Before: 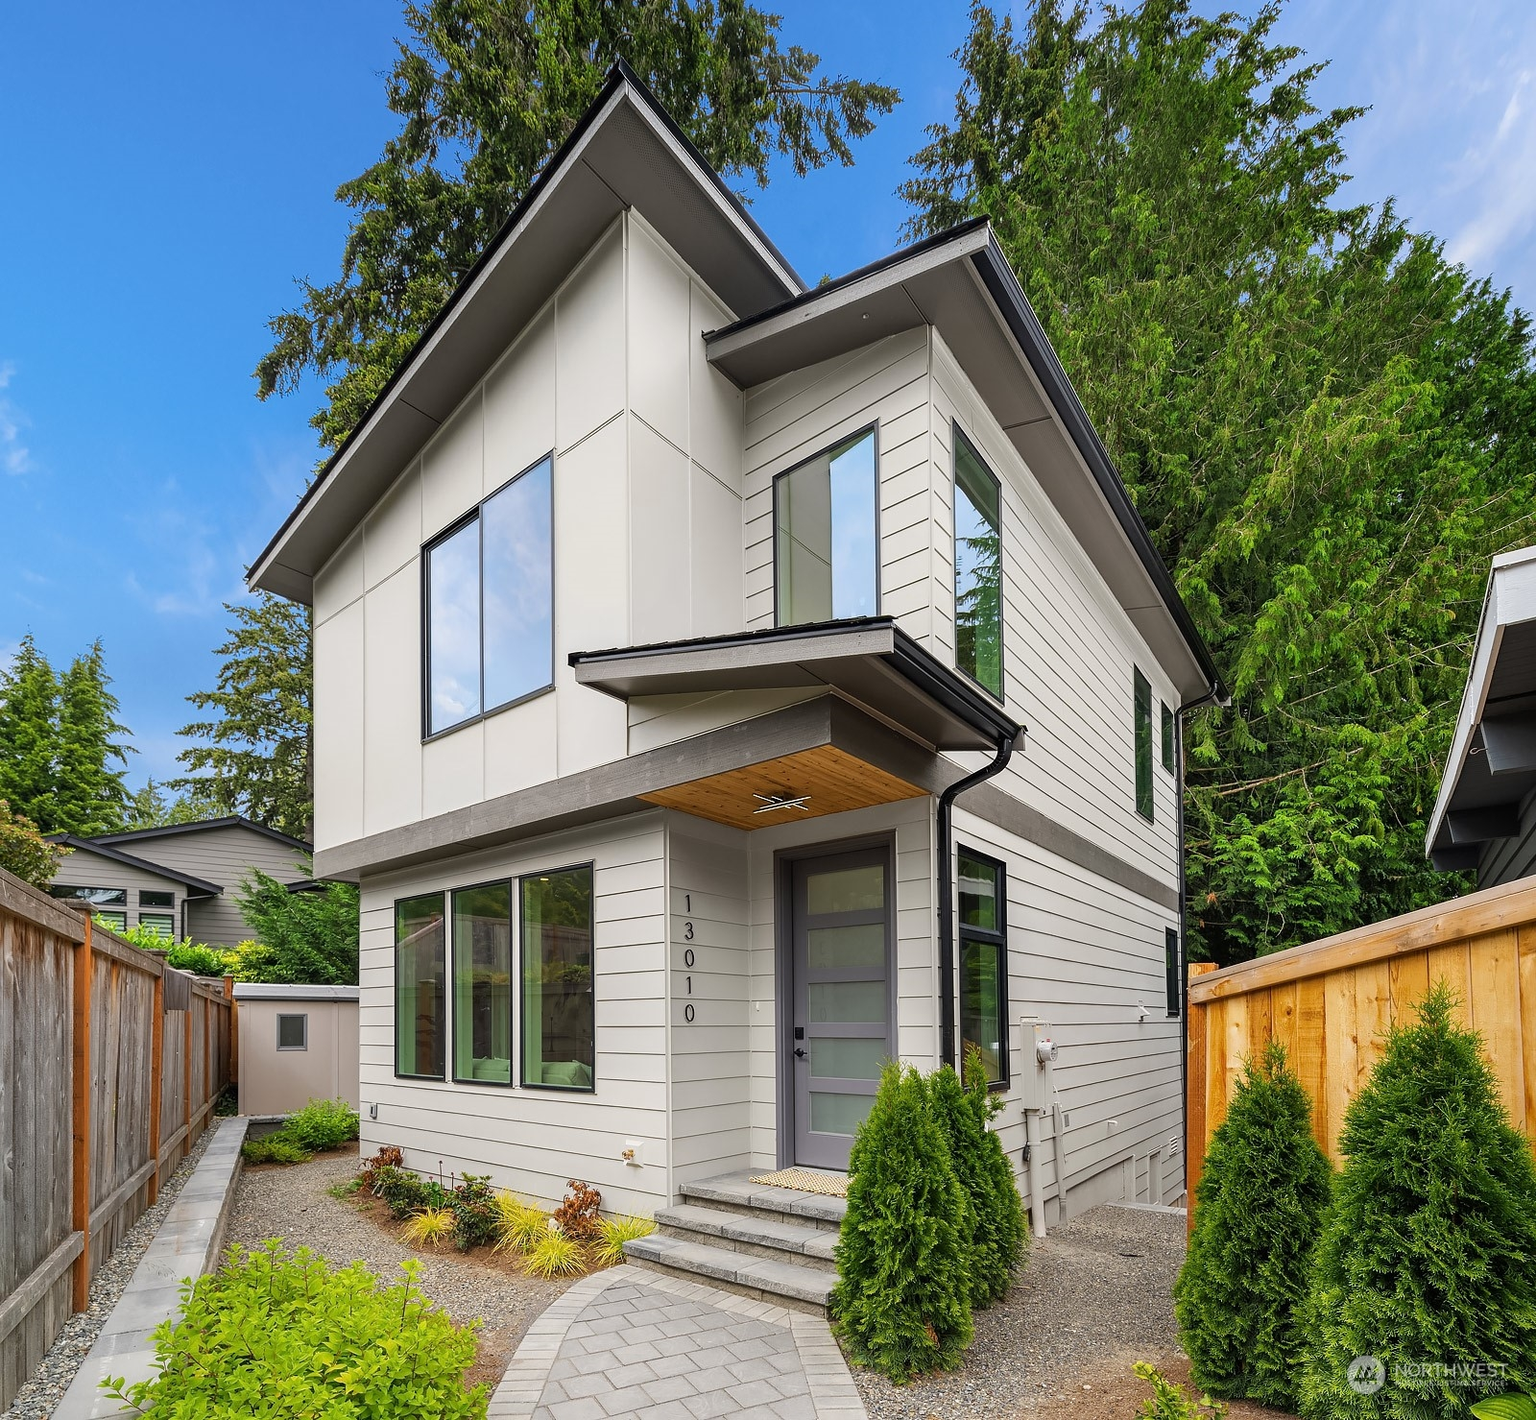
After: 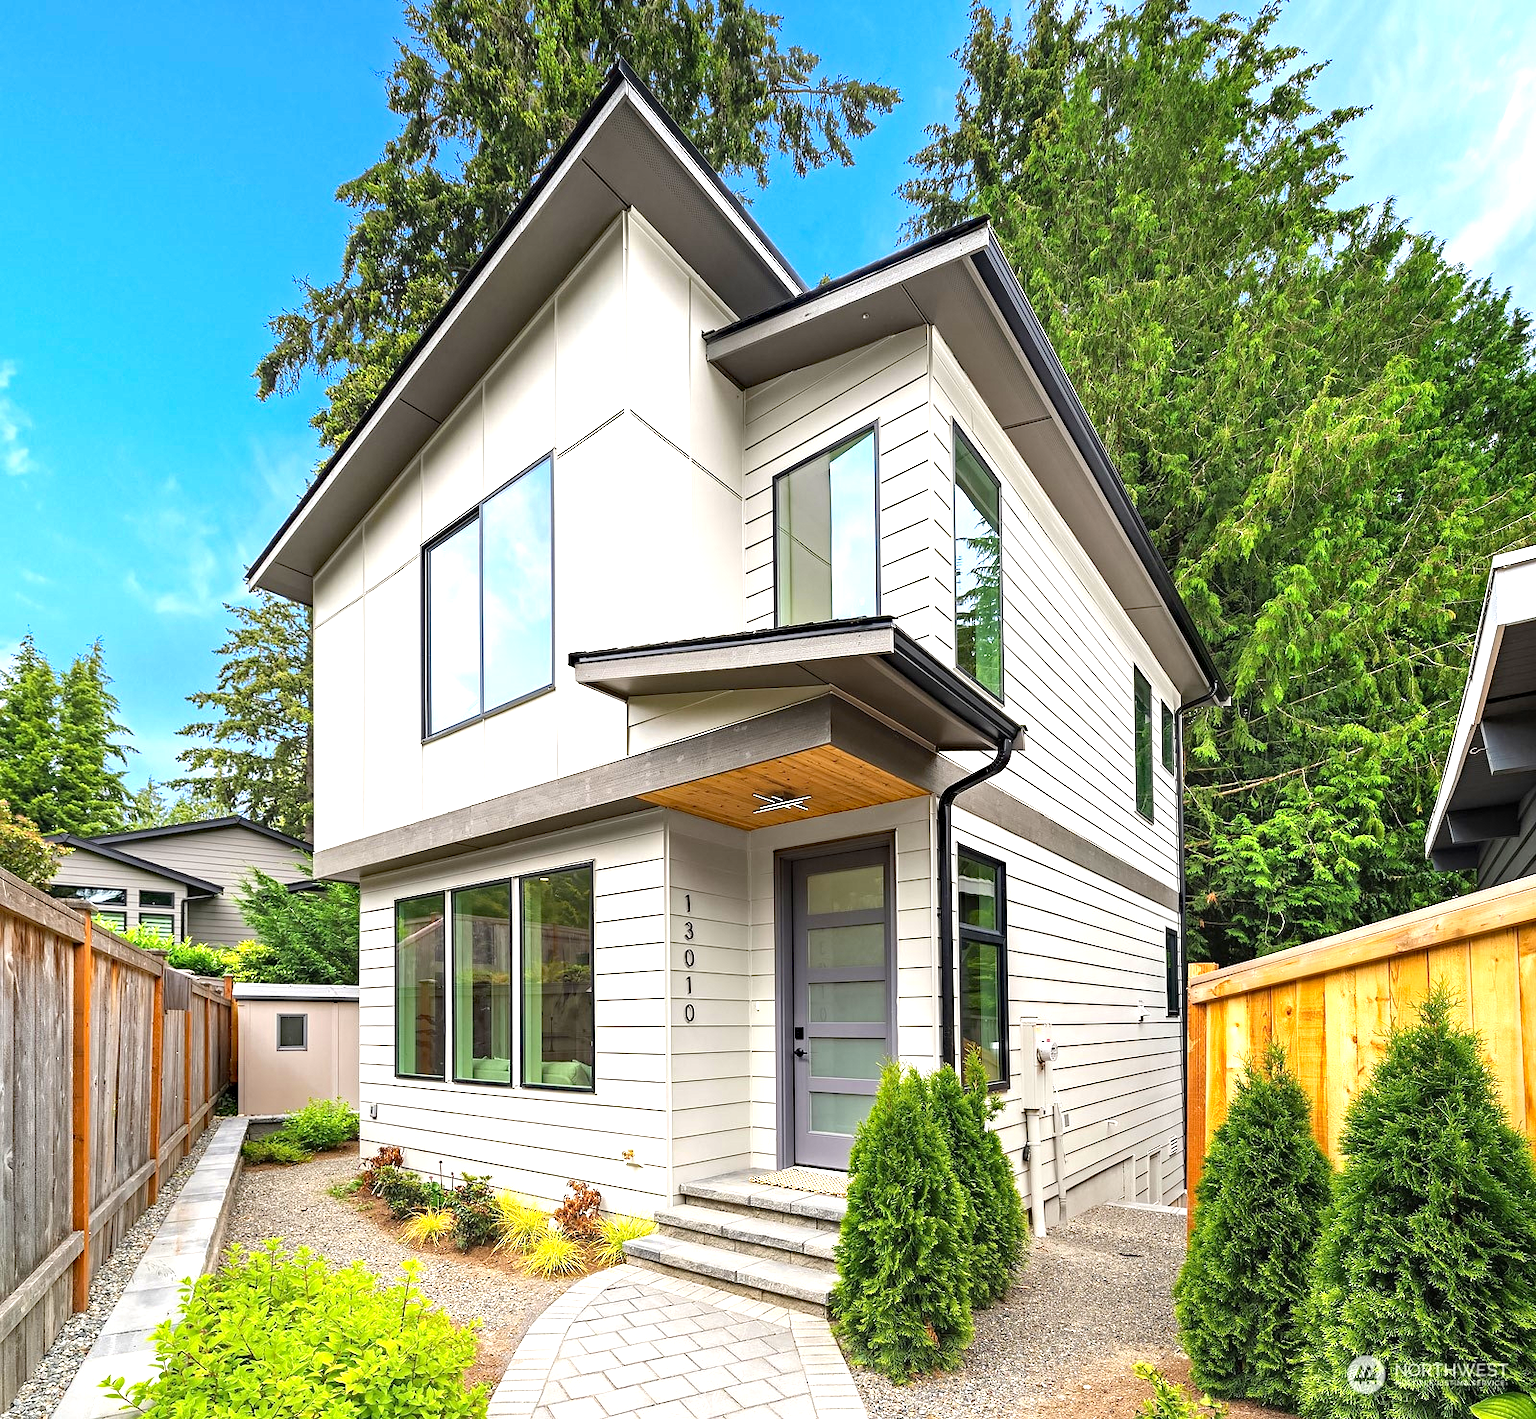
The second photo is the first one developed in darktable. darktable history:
exposure: black level correction 0, exposure 1.103 EV, compensate highlight preservation false
haze removal: strength 0.301, distance 0.249, adaptive false
